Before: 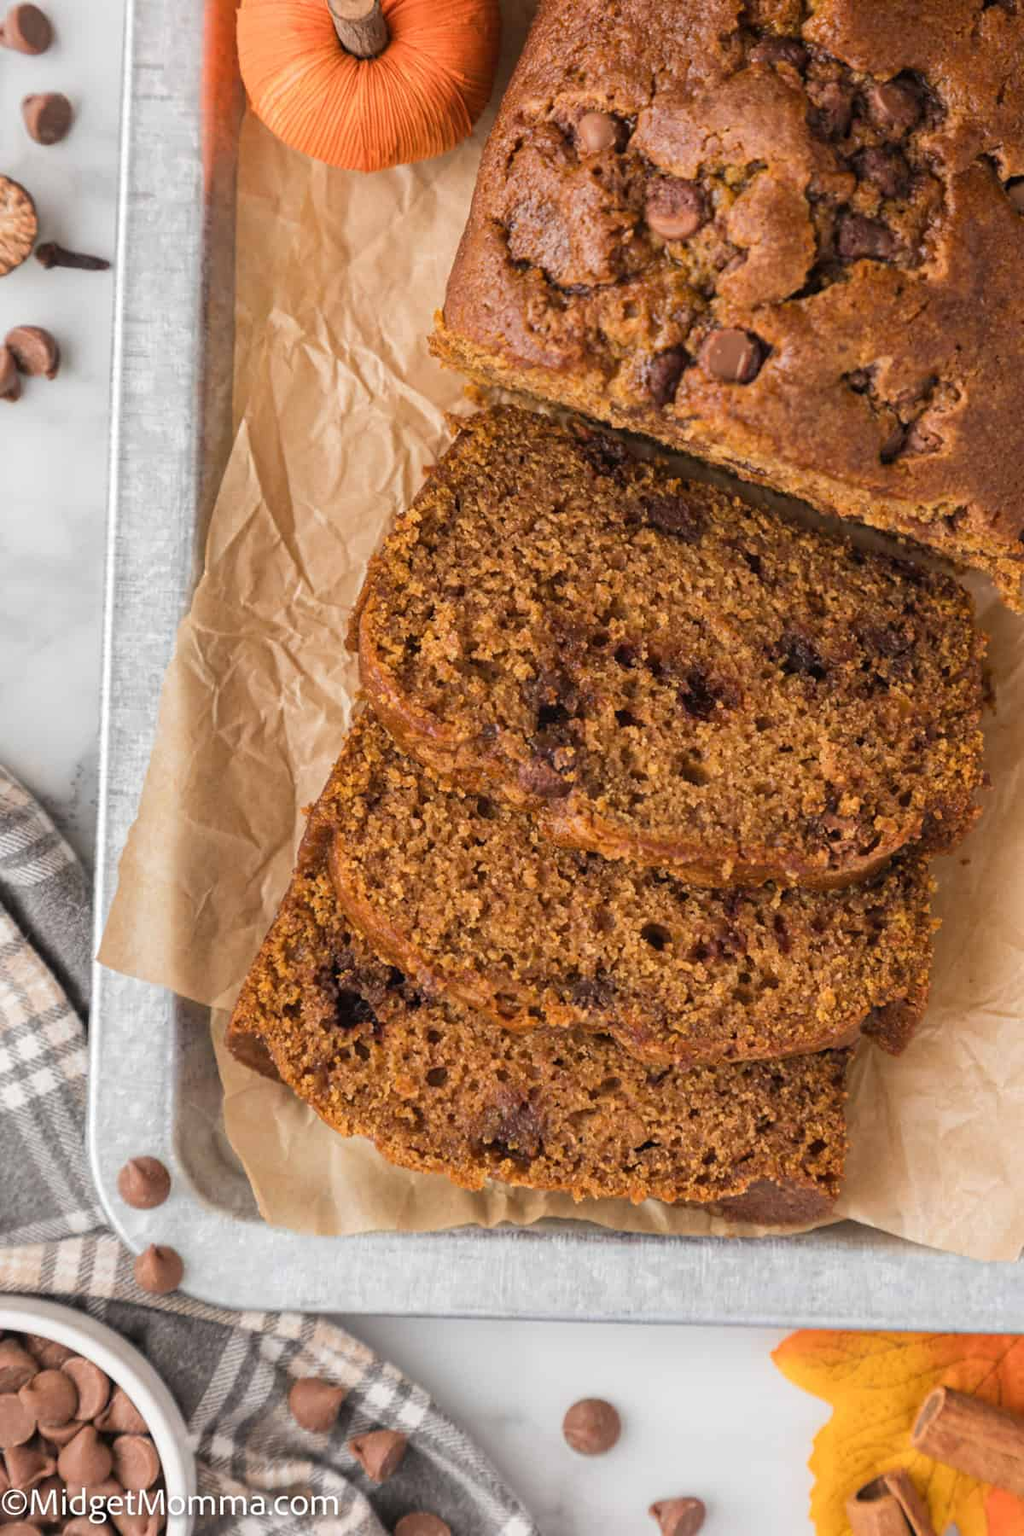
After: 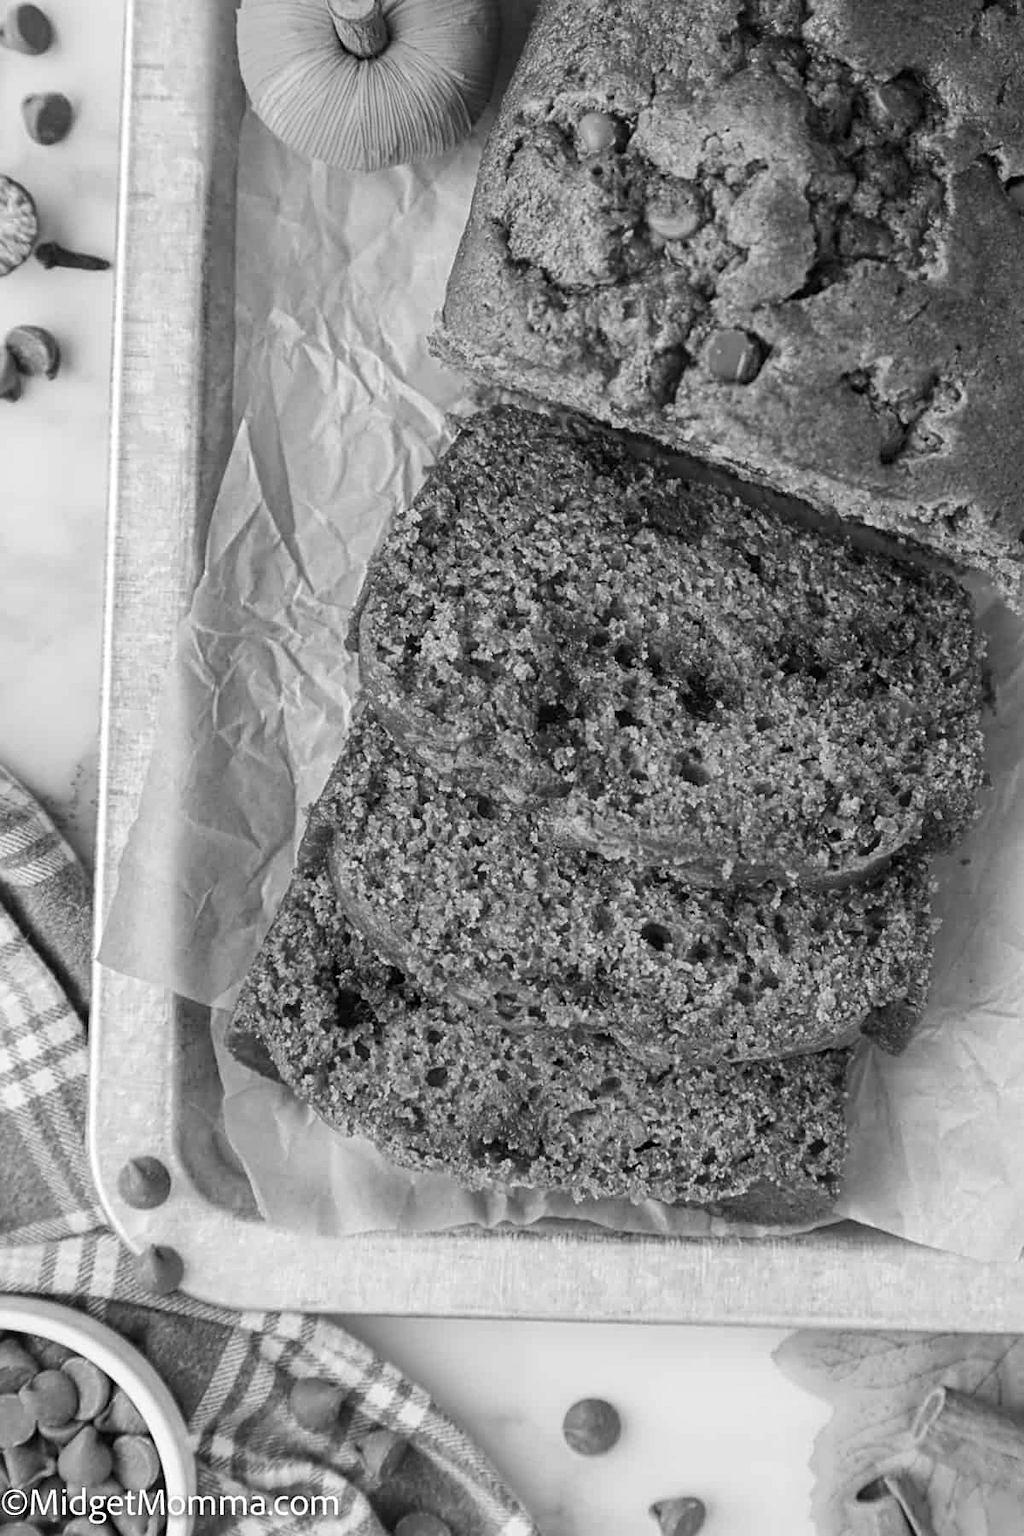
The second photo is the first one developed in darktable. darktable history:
contrast brightness saturation: contrast 0.1, saturation -0.36
sharpen: radius 2.529, amount 0.323
monochrome: on, module defaults
